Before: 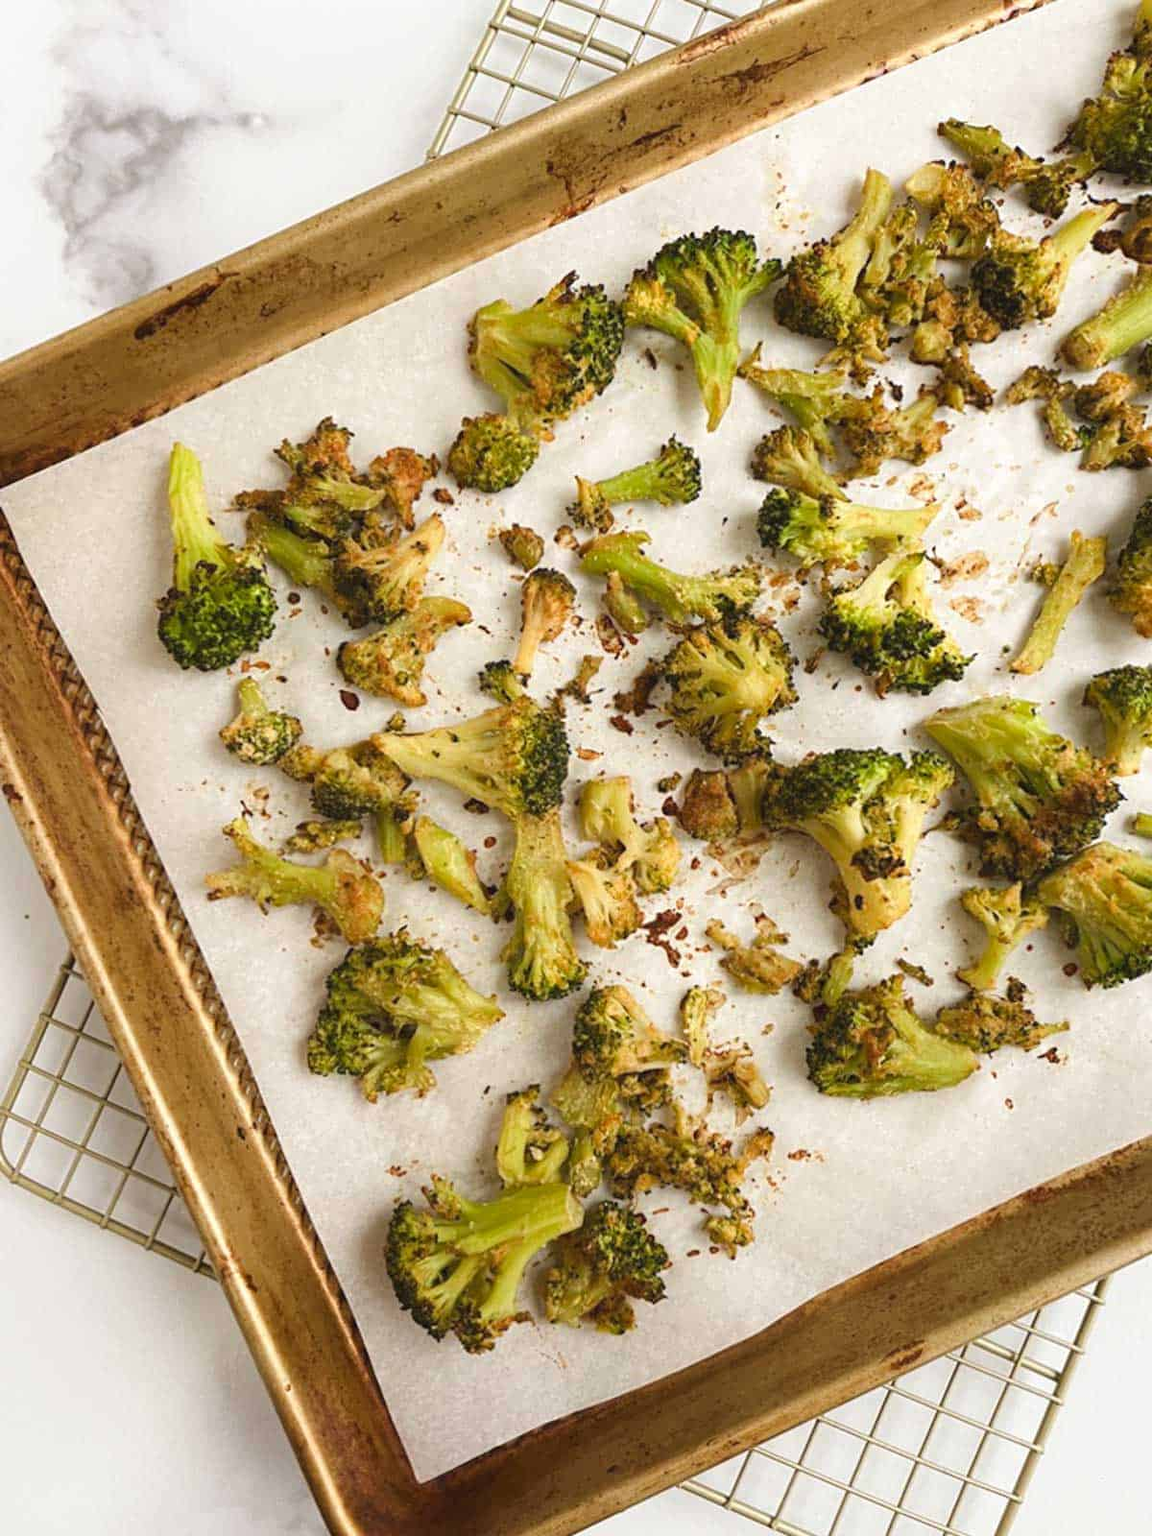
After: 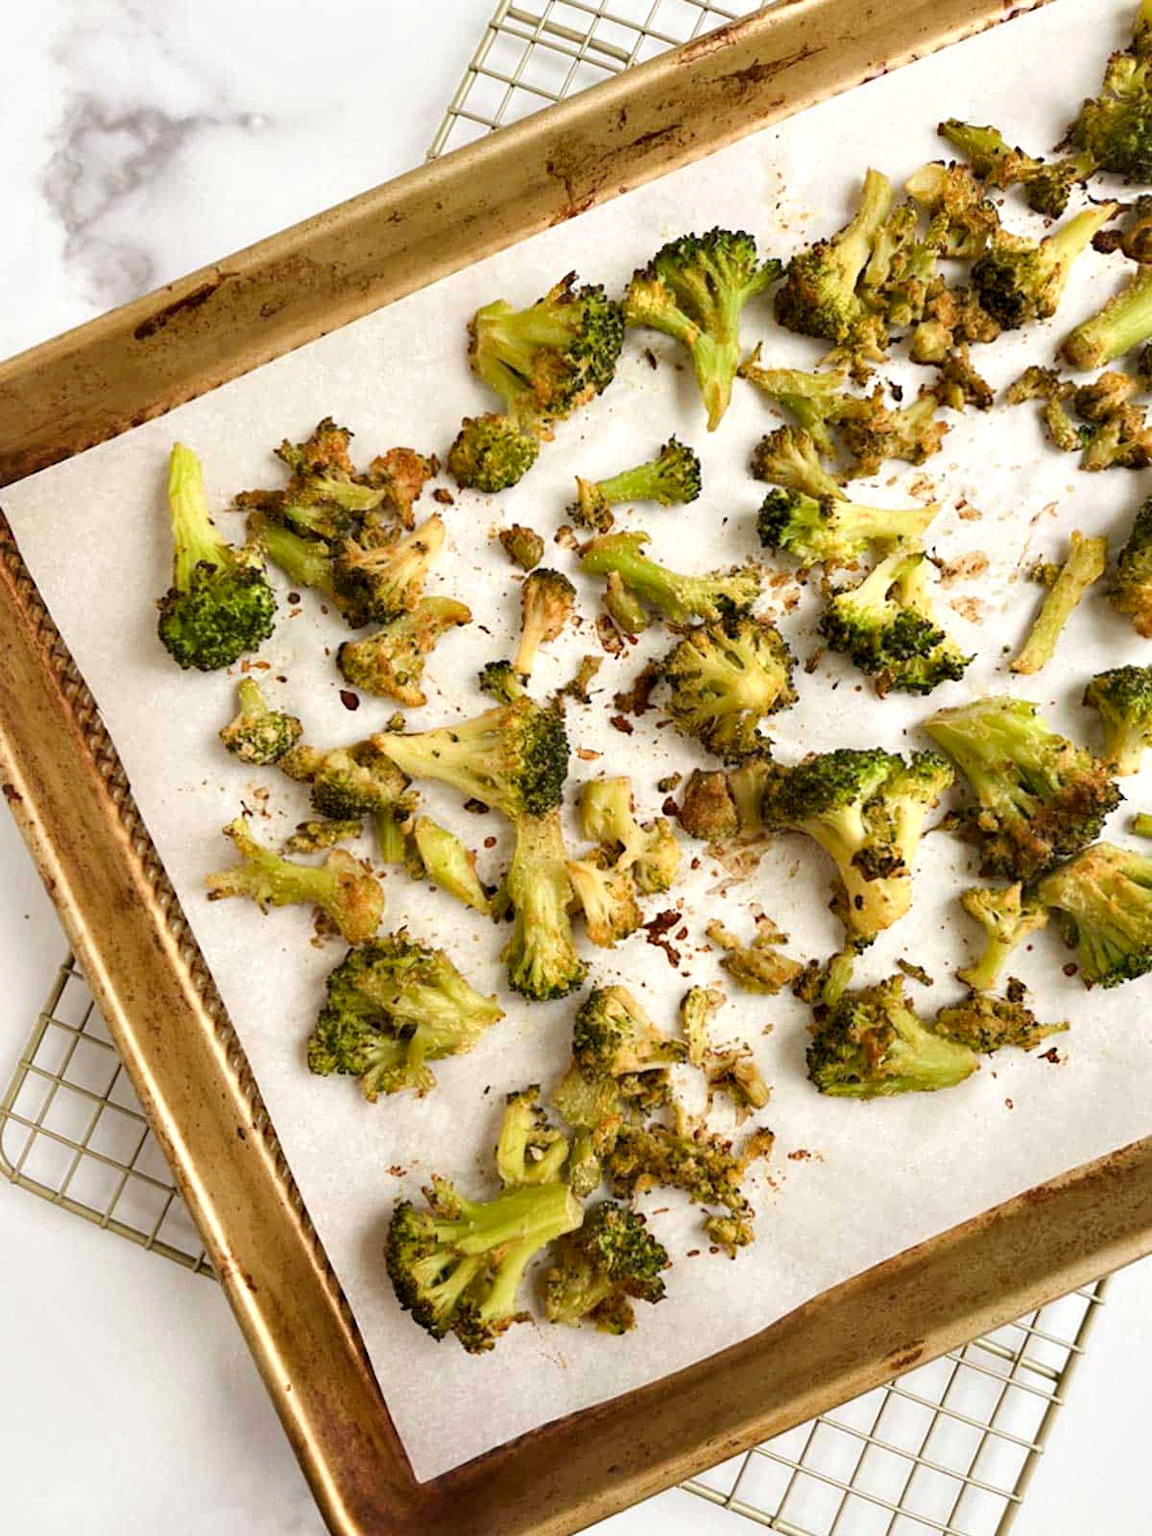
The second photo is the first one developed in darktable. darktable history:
exposure: compensate highlight preservation false
levels: levels [0, 0.478, 1]
contrast equalizer: y [[0.514, 0.573, 0.581, 0.508, 0.5, 0.5], [0.5 ×6], [0.5 ×6], [0 ×6], [0 ×6]]
